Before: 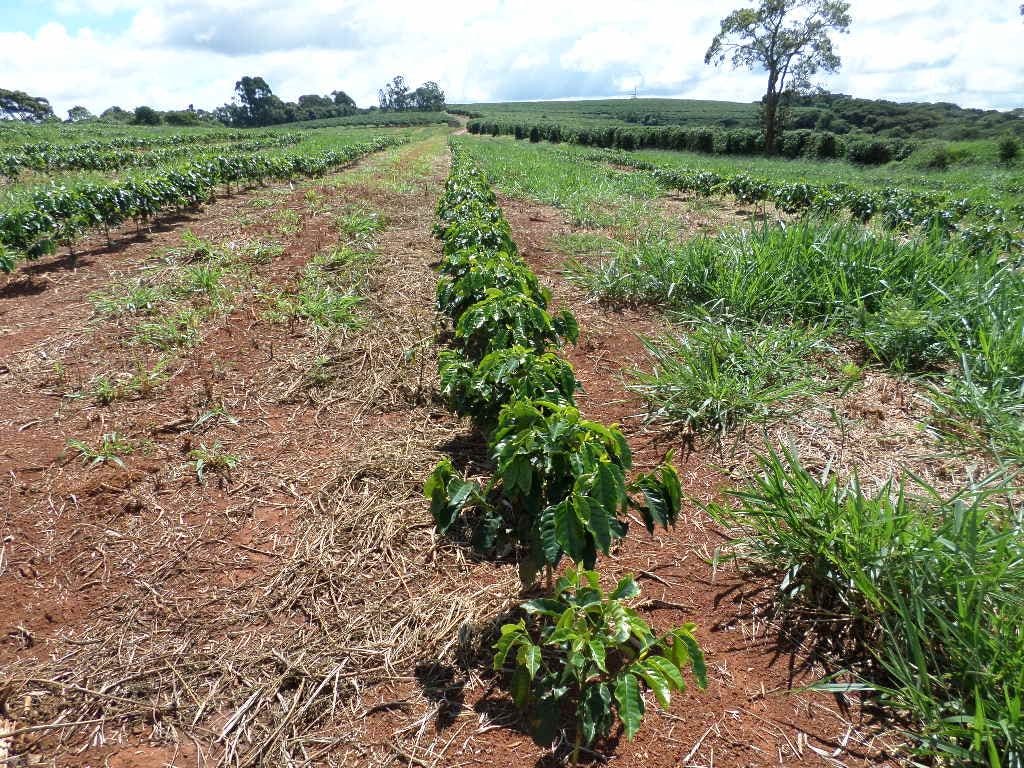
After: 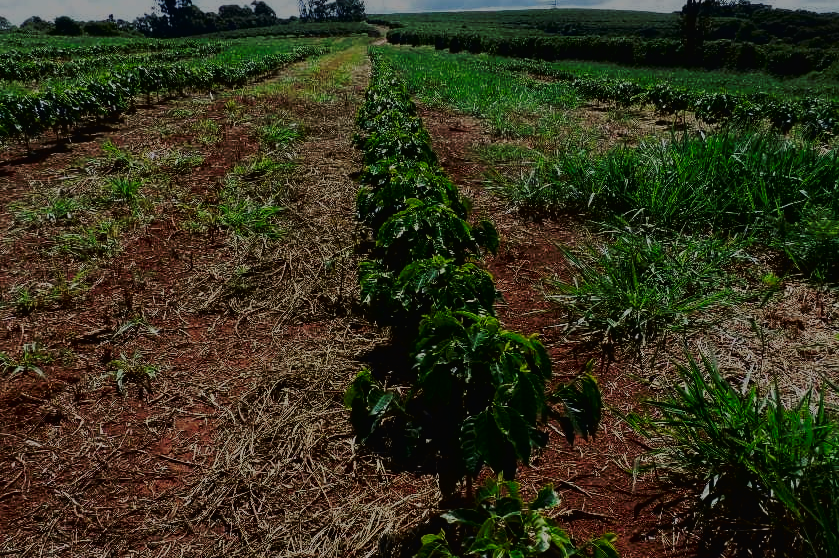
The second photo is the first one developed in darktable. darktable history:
crop: left 7.856%, top 11.836%, right 10.12%, bottom 15.387%
tone equalizer: -8 EV -2 EV, -7 EV -2 EV, -6 EV -2 EV, -5 EV -2 EV, -4 EV -2 EV, -3 EV -2 EV, -2 EV -2 EV, -1 EV -1.63 EV, +0 EV -2 EV
base curve: curves: ch0 [(0, 0) (0.073, 0.04) (0.157, 0.139) (0.492, 0.492) (0.758, 0.758) (1, 1)], preserve colors none
tone curve: curves: ch0 [(0, 0.013) (0.054, 0.018) (0.205, 0.191) (0.289, 0.292) (0.39, 0.424) (0.493, 0.551) (0.666, 0.743) (0.795, 0.841) (1, 0.998)]; ch1 [(0, 0) (0.385, 0.343) (0.439, 0.415) (0.494, 0.495) (0.501, 0.501) (0.51, 0.509) (0.54, 0.552) (0.586, 0.614) (0.66, 0.706) (0.783, 0.804) (1, 1)]; ch2 [(0, 0) (0.32, 0.281) (0.403, 0.399) (0.441, 0.428) (0.47, 0.469) (0.498, 0.496) (0.524, 0.538) (0.566, 0.579) (0.633, 0.665) (0.7, 0.711) (1, 1)], color space Lab, independent channels, preserve colors none
